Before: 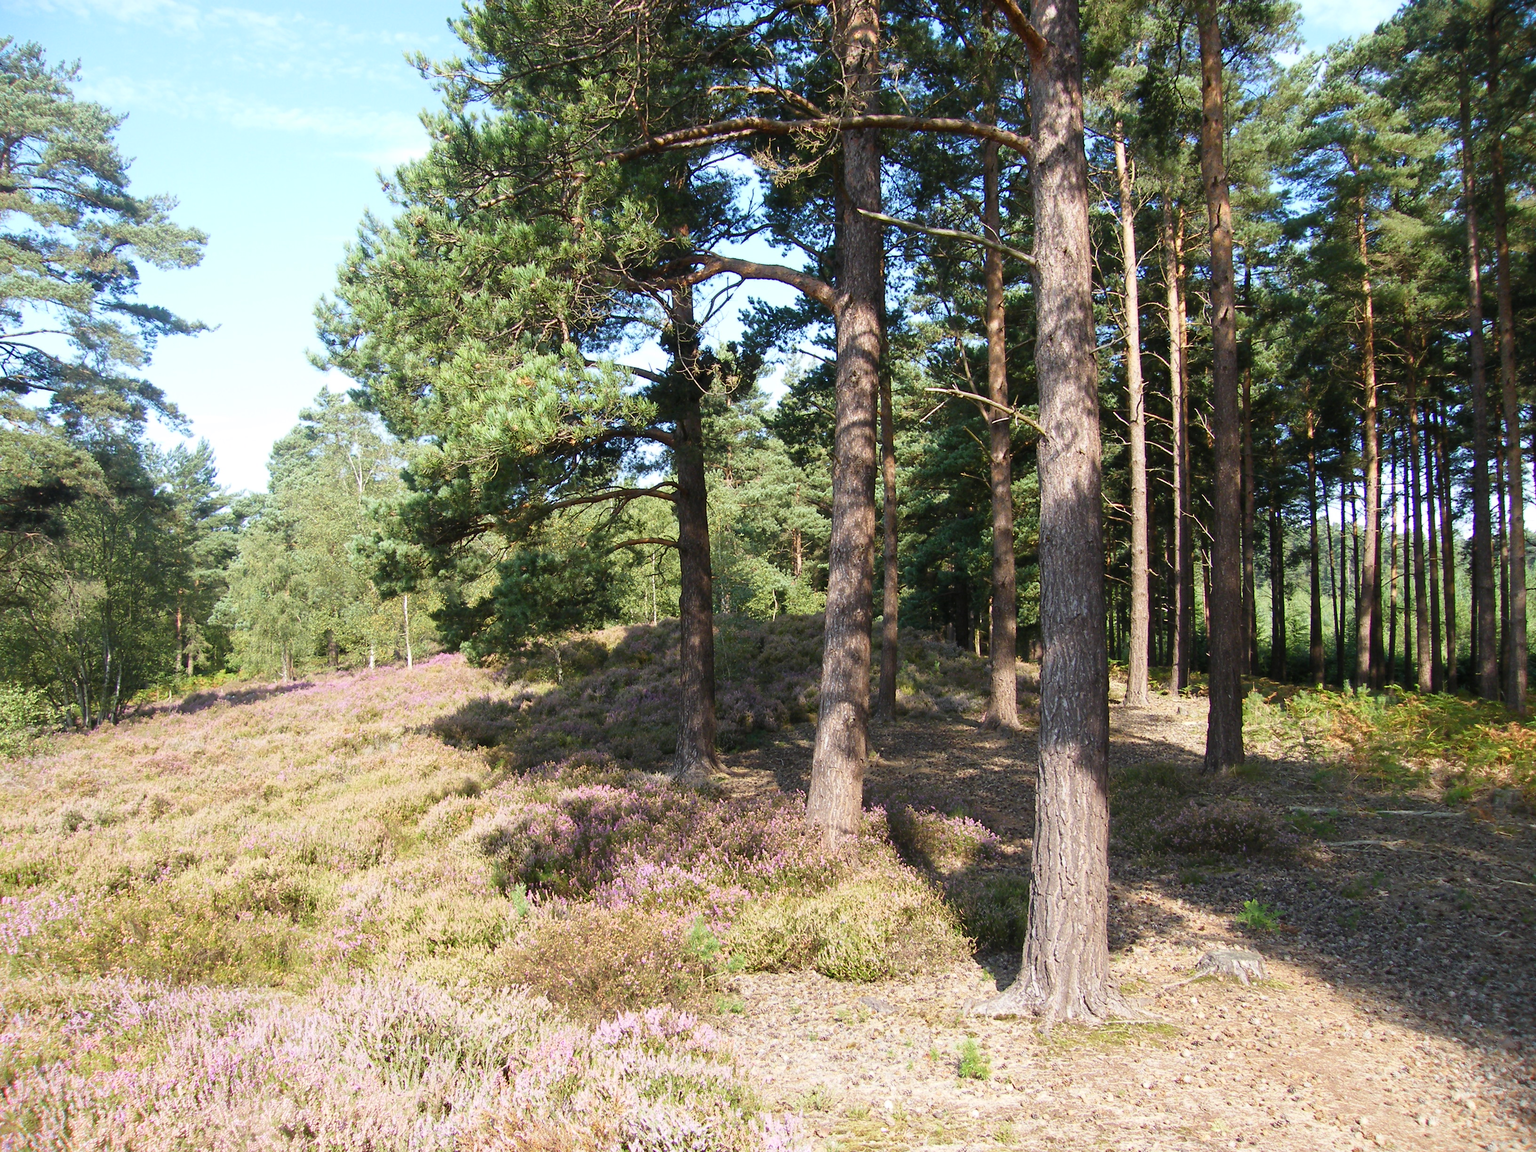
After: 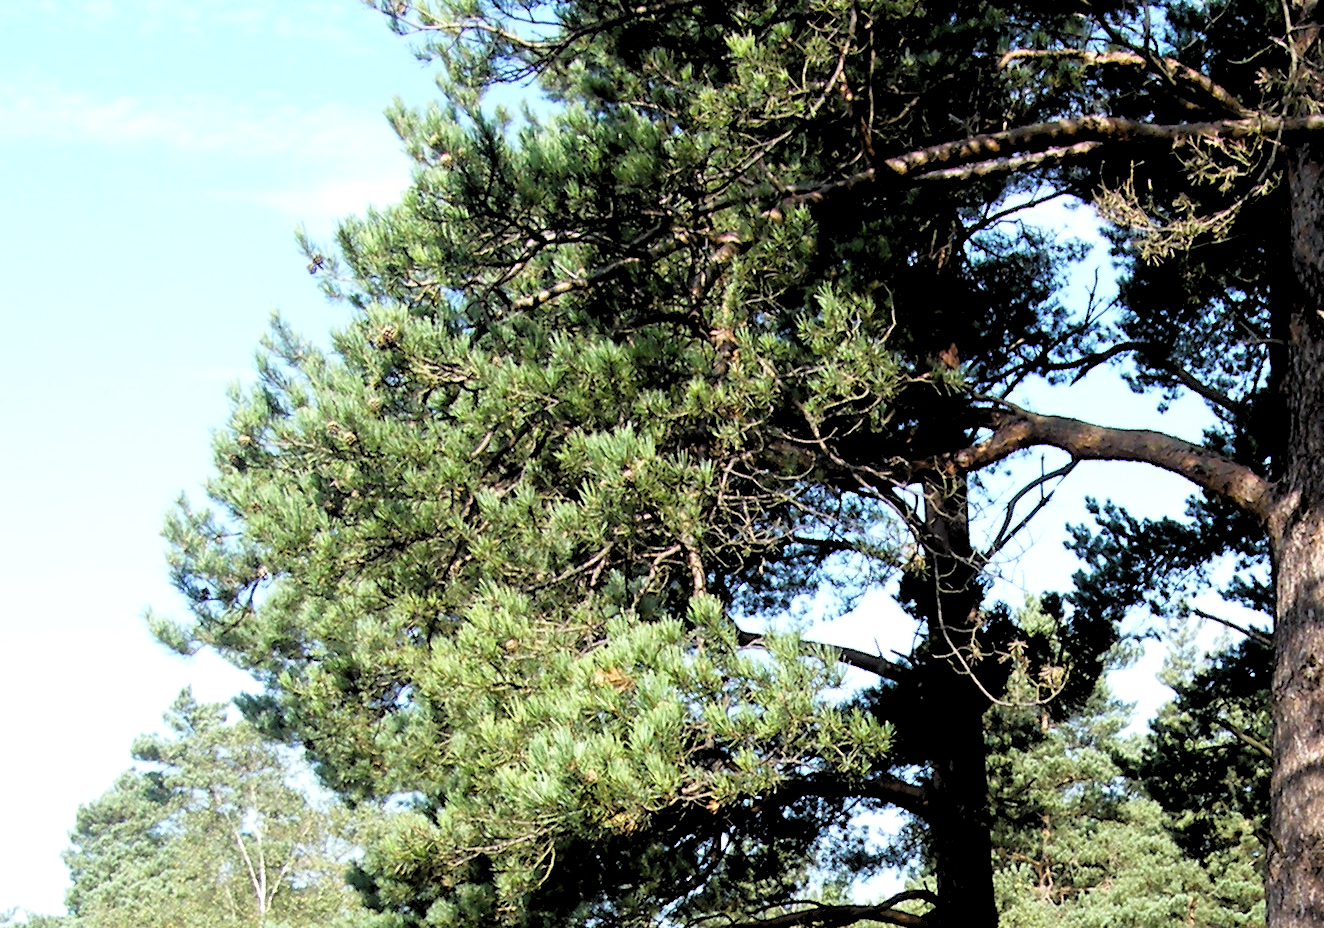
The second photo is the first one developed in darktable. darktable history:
crop: left 15.452%, top 5.459%, right 43.956%, bottom 56.62%
rgb levels: levels [[0.034, 0.472, 0.904], [0, 0.5, 1], [0, 0.5, 1]]
